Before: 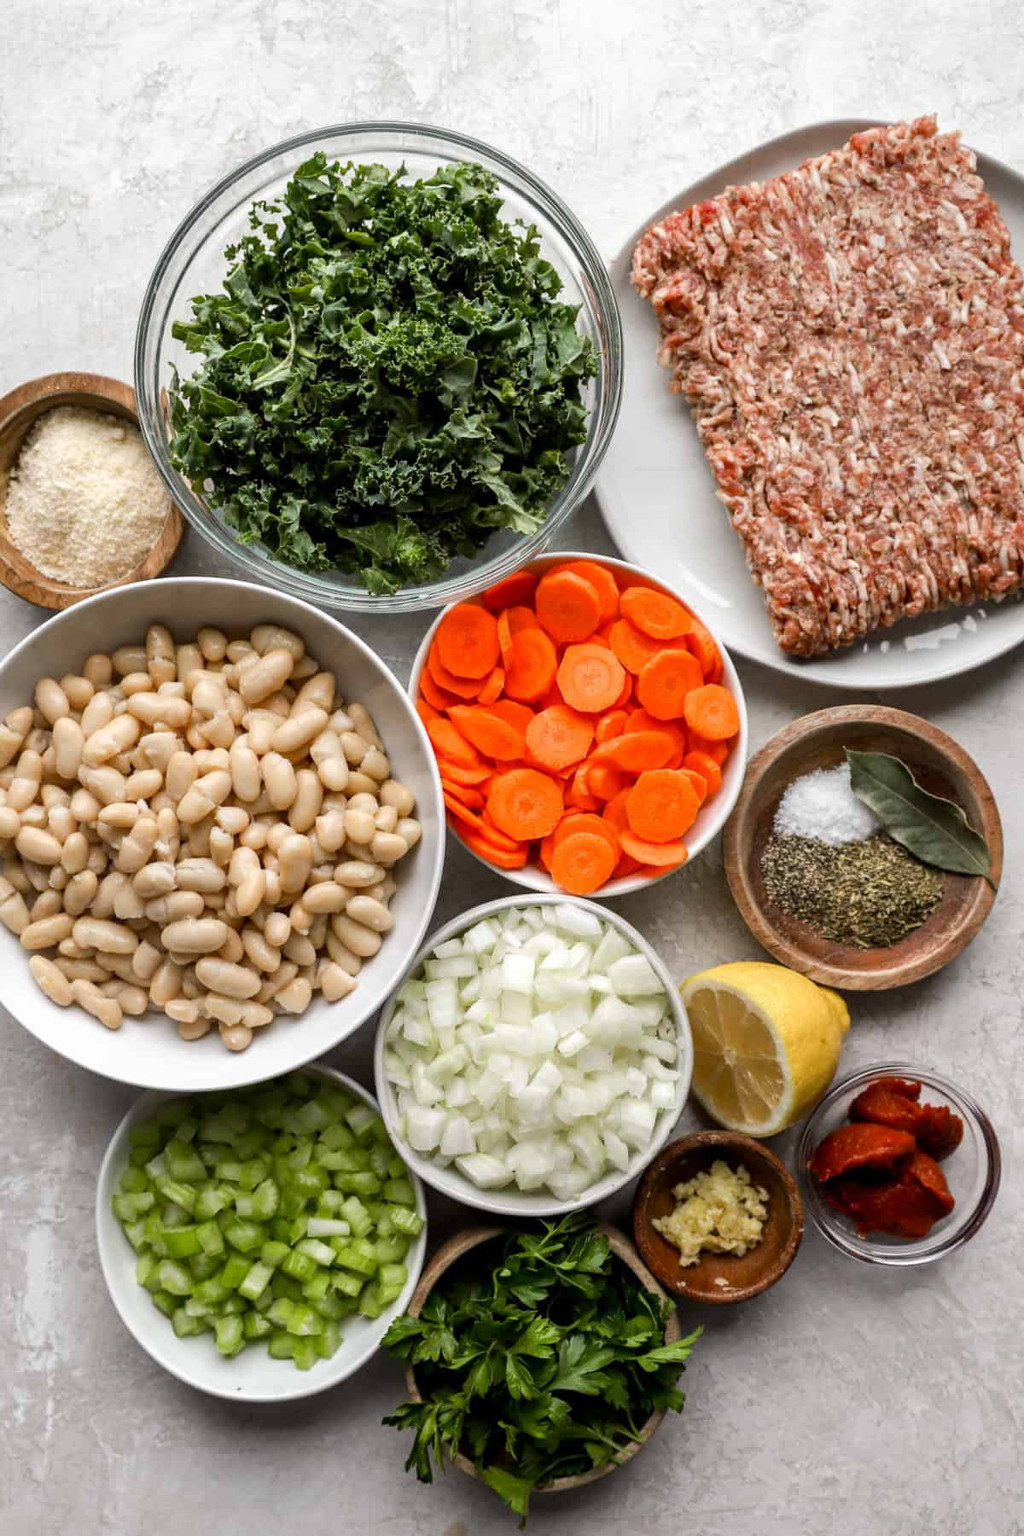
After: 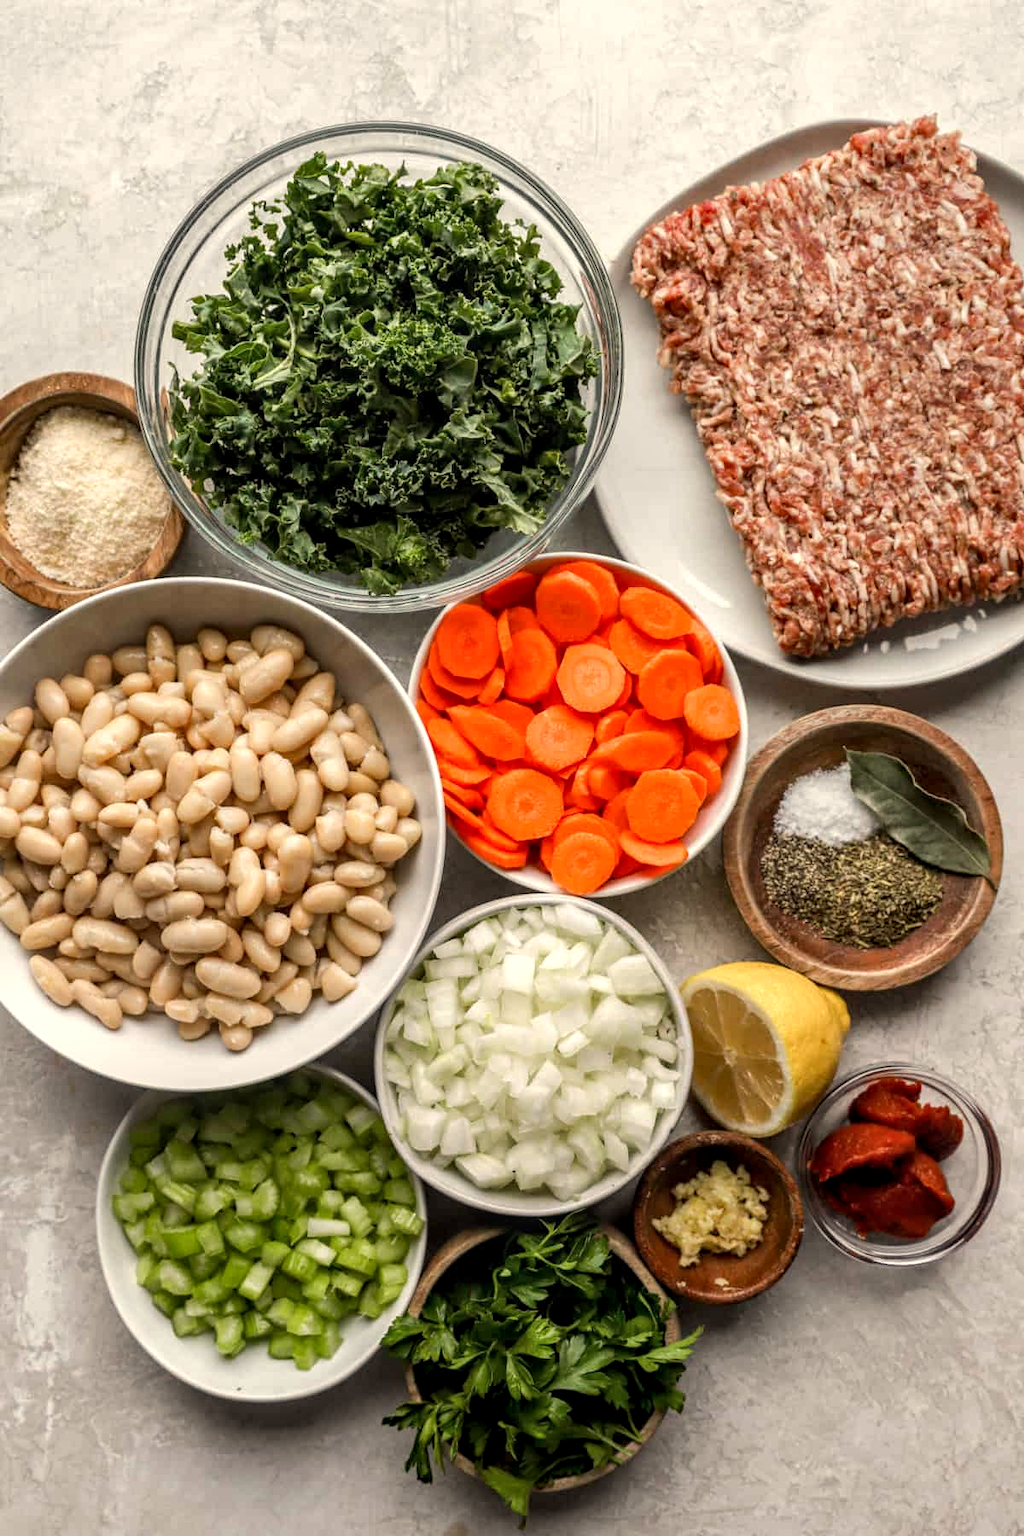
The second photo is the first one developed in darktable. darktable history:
white balance: red 1.045, blue 0.932
shadows and highlights: radius 334.93, shadows 63.48, highlights 6.06, compress 87.7%, highlights color adjustment 39.73%, soften with gaussian
local contrast: on, module defaults
tone equalizer: on, module defaults
